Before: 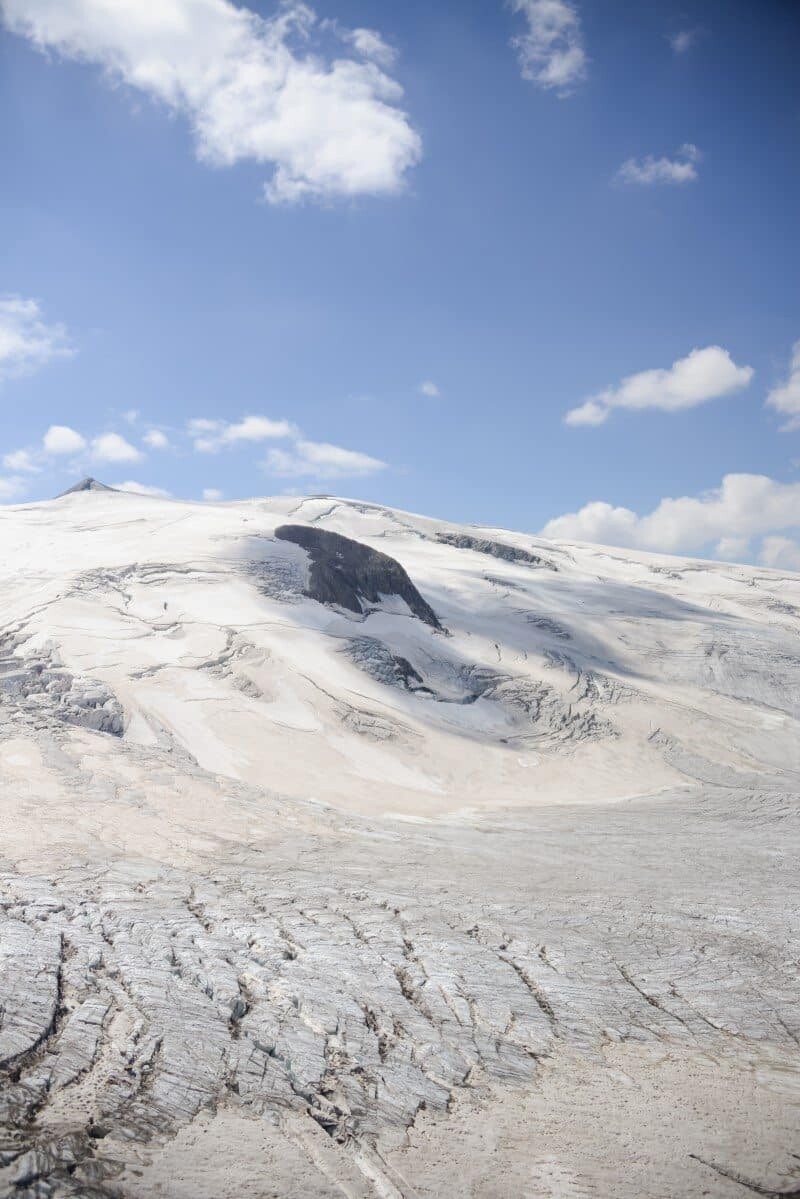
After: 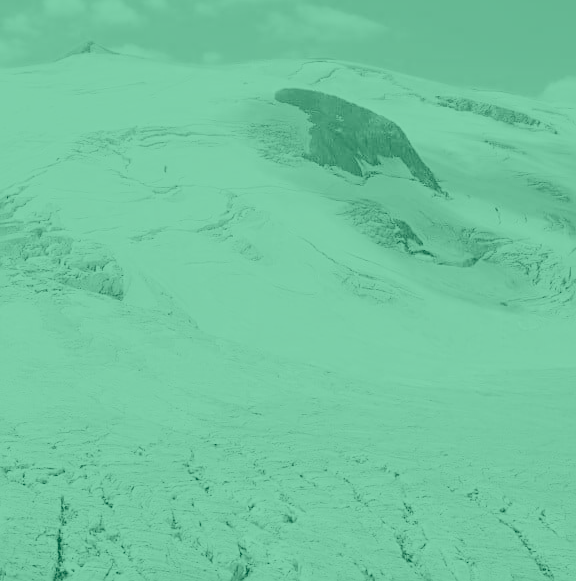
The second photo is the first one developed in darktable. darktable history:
filmic rgb: black relative exposure -7.15 EV, white relative exposure 5.36 EV, hardness 3.02, color science v6 (2022)
crop: top 36.498%, right 27.964%, bottom 14.995%
white balance: red 0.871, blue 1.249
exposure: black level correction 0, exposure 1 EV, compensate exposure bias true, compensate highlight preservation false
colorize: hue 147.6°, saturation 65%, lightness 21.64%
sharpen: on, module defaults
